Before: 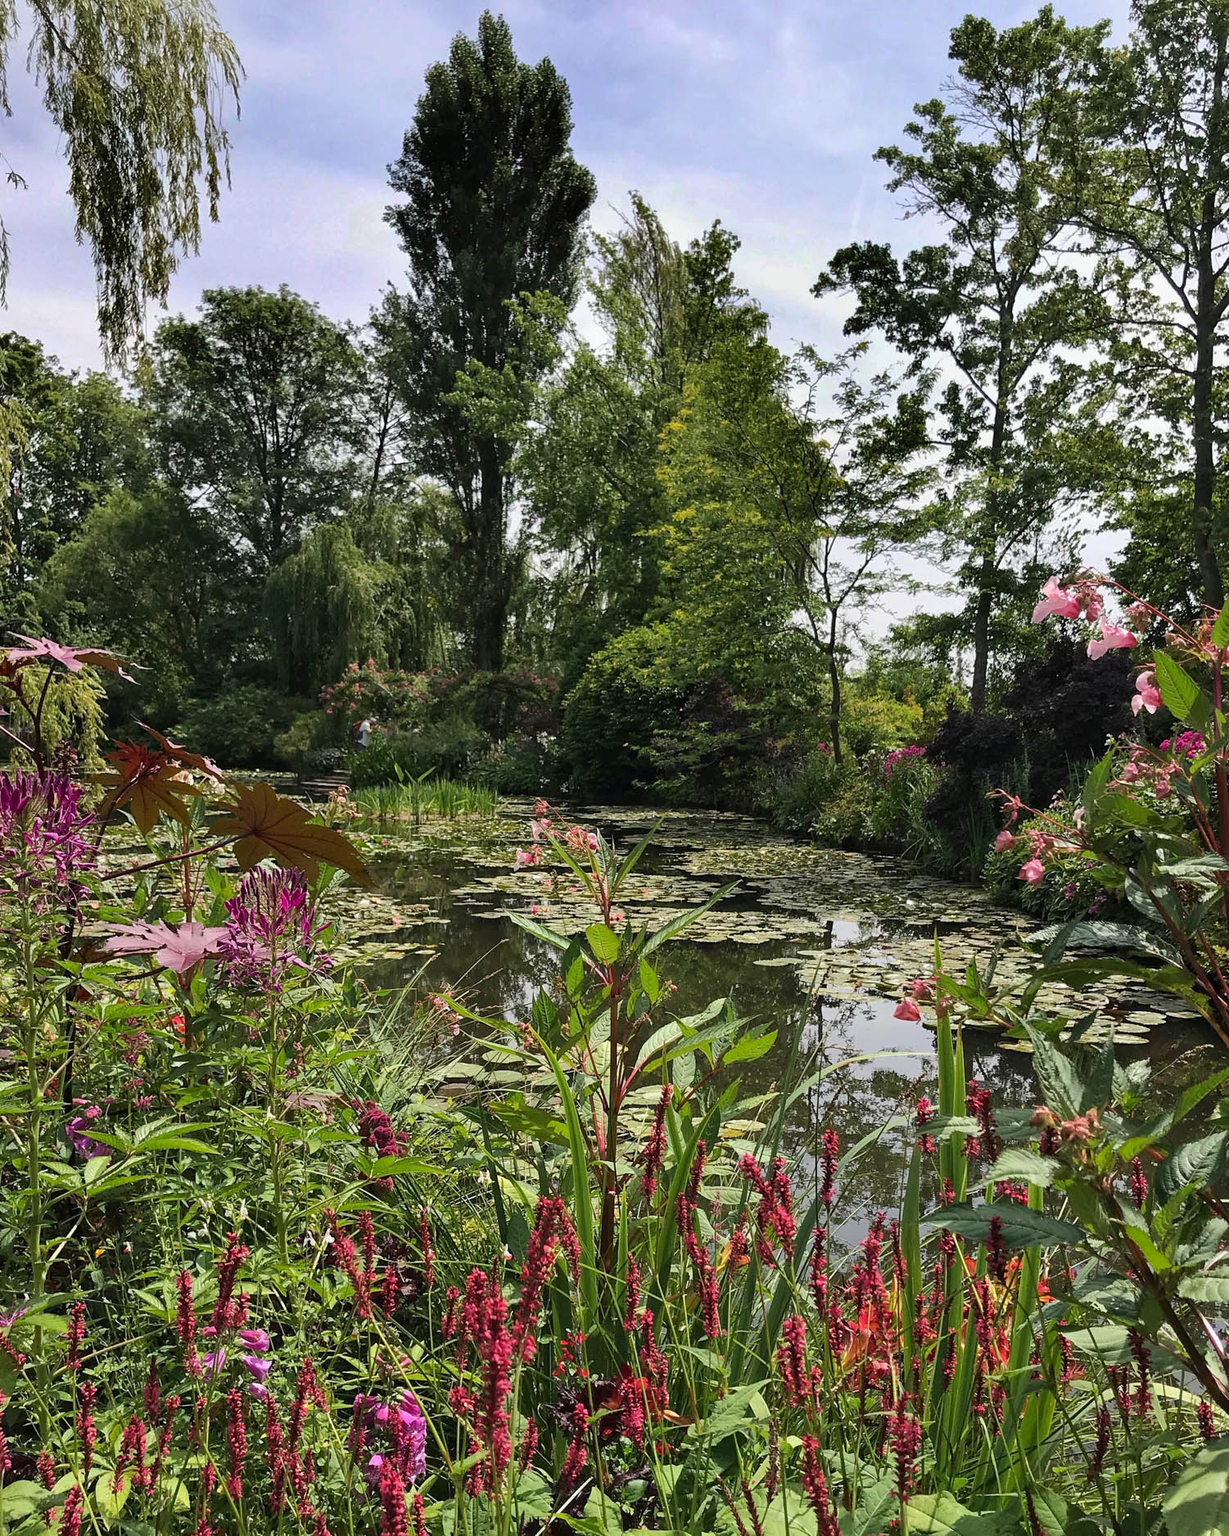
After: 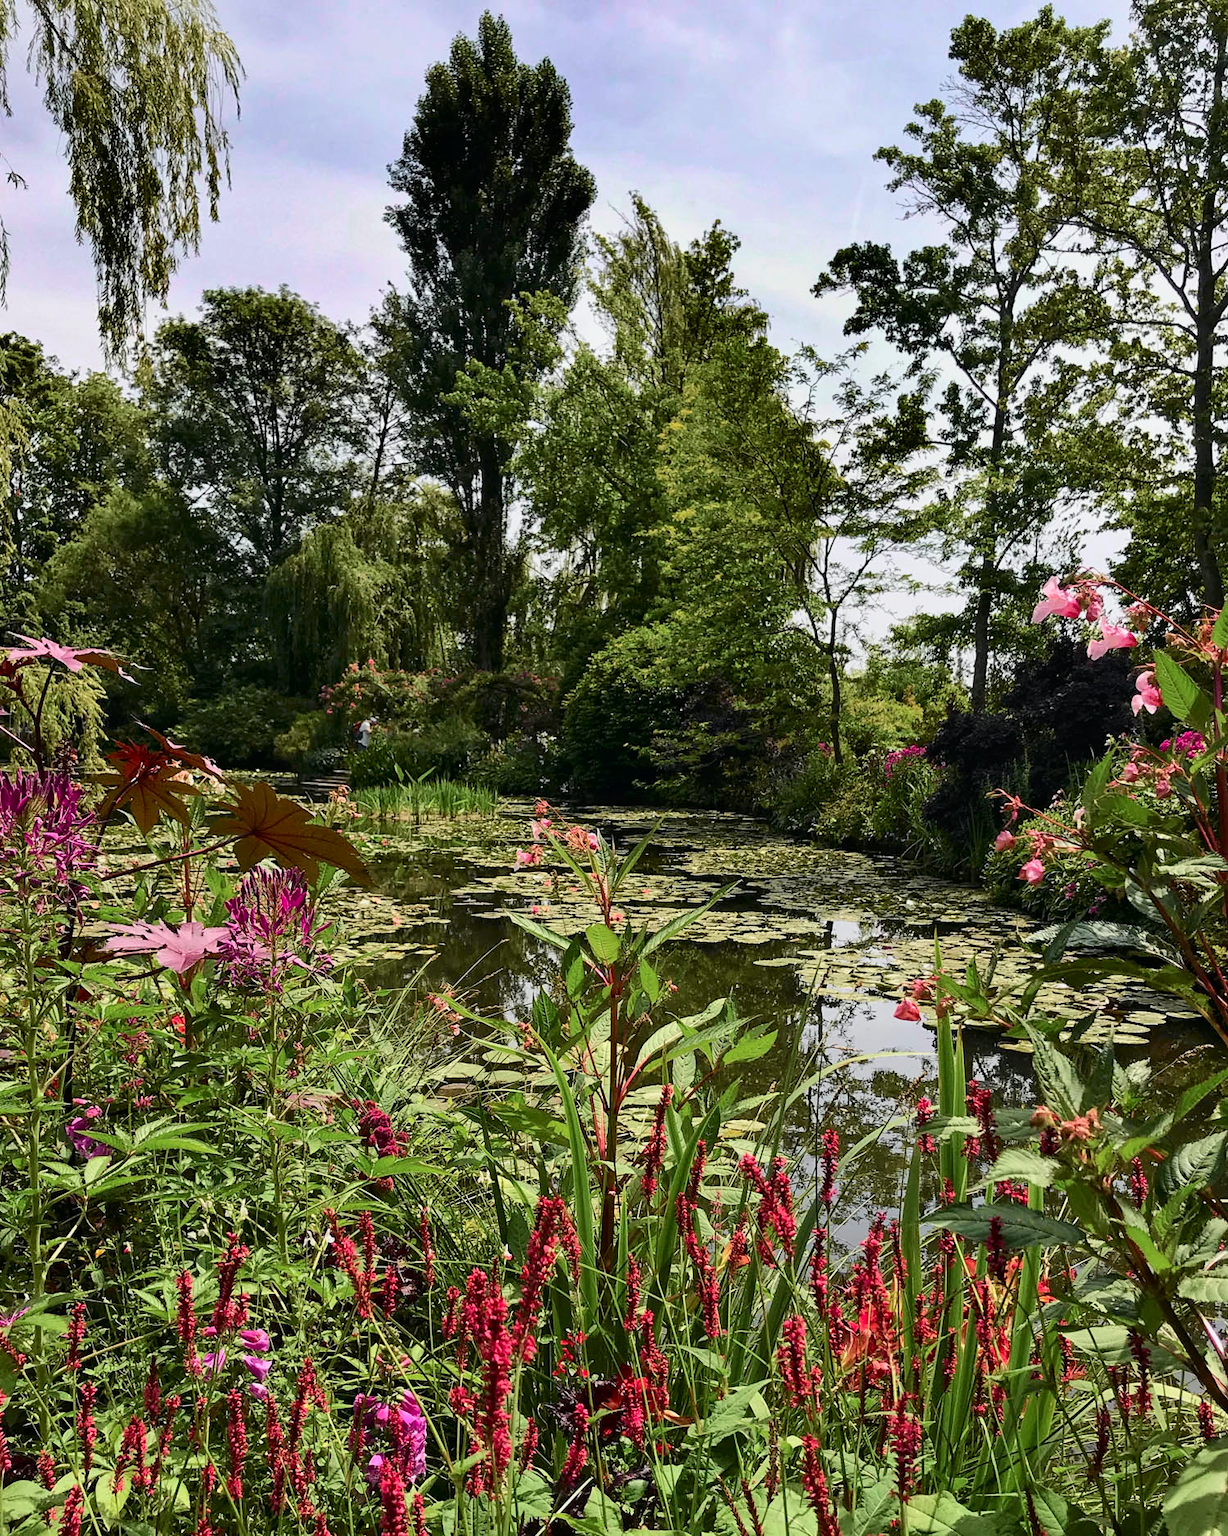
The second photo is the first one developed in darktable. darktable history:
tone curve: curves: ch0 [(0, 0) (0.058, 0.027) (0.214, 0.183) (0.304, 0.288) (0.51, 0.549) (0.658, 0.7) (0.741, 0.775) (0.844, 0.866) (0.986, 0.957)]; ch1 [(0, 0) (0.172, 0.123) (0.312, 0.296) (0.437, 0.429) (0.471, 0.469) (0.502, 0.5) (0.513, 0.515) (0.572, 0.603) (0.617, 0.653) (0.68, 0.724) (0.889, 0.924) (1, 1)]; ch2 [(0, 0) (0.411, 0.424) (0.489, 0.49) (0.502, 0.5) (0.517, 0.519) (0.549, 0.578) (0.604, 0.628) (0.693, 0.686) (1, 1)], color space Lab, independent channels, preserve colors none
tone equalizer: on, module defaults
